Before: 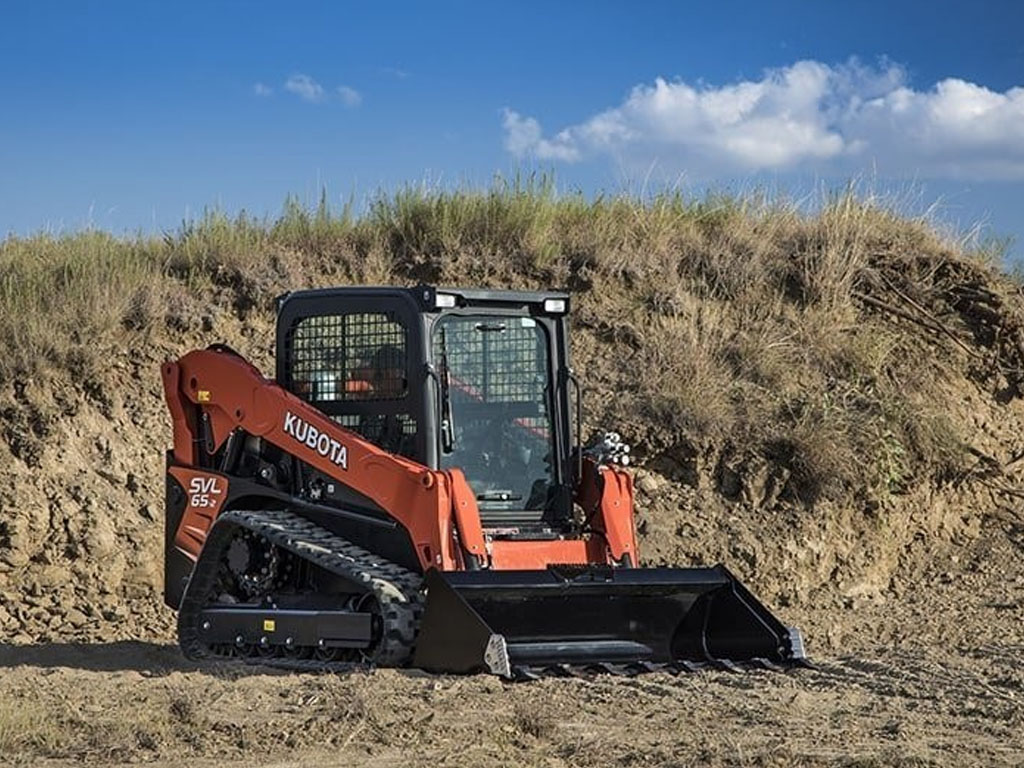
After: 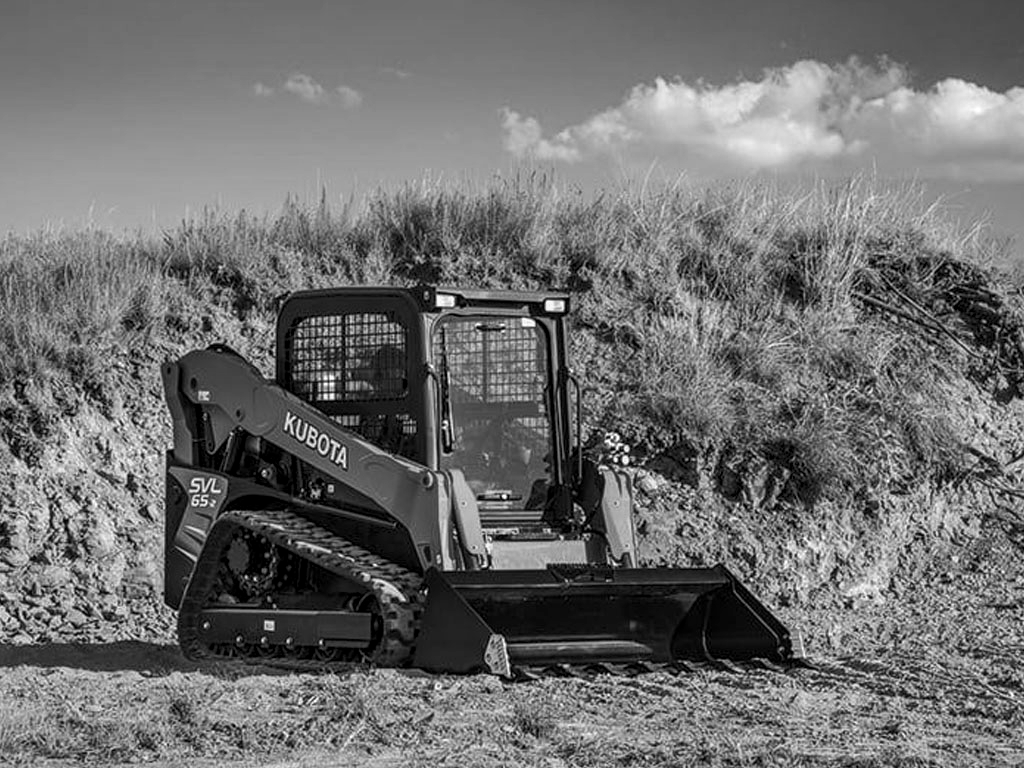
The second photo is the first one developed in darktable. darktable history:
local contrast: on, module defaults
monochrome: a -35.87, b 49.73, size 1.7
color balance rgb: linear chroma grading › shadows 32%, linear chroma grading › global chroma -2%, linear chroma grading › mid-tones 4%, perceptual saturation grading › global saturation -2%, perceptual saturation grading › highlights -8%, perceptual saturation grading › mid-tones 8%, perceptual saturation grading › shadows 4%, perceptual brilliance grading › highlights 8%, perceptual brilliance grading › mid-tones 4%, perceptual brilliance grading › shadows 2%, global vibrance 16%, saturation formula JzAzBz (2021)
